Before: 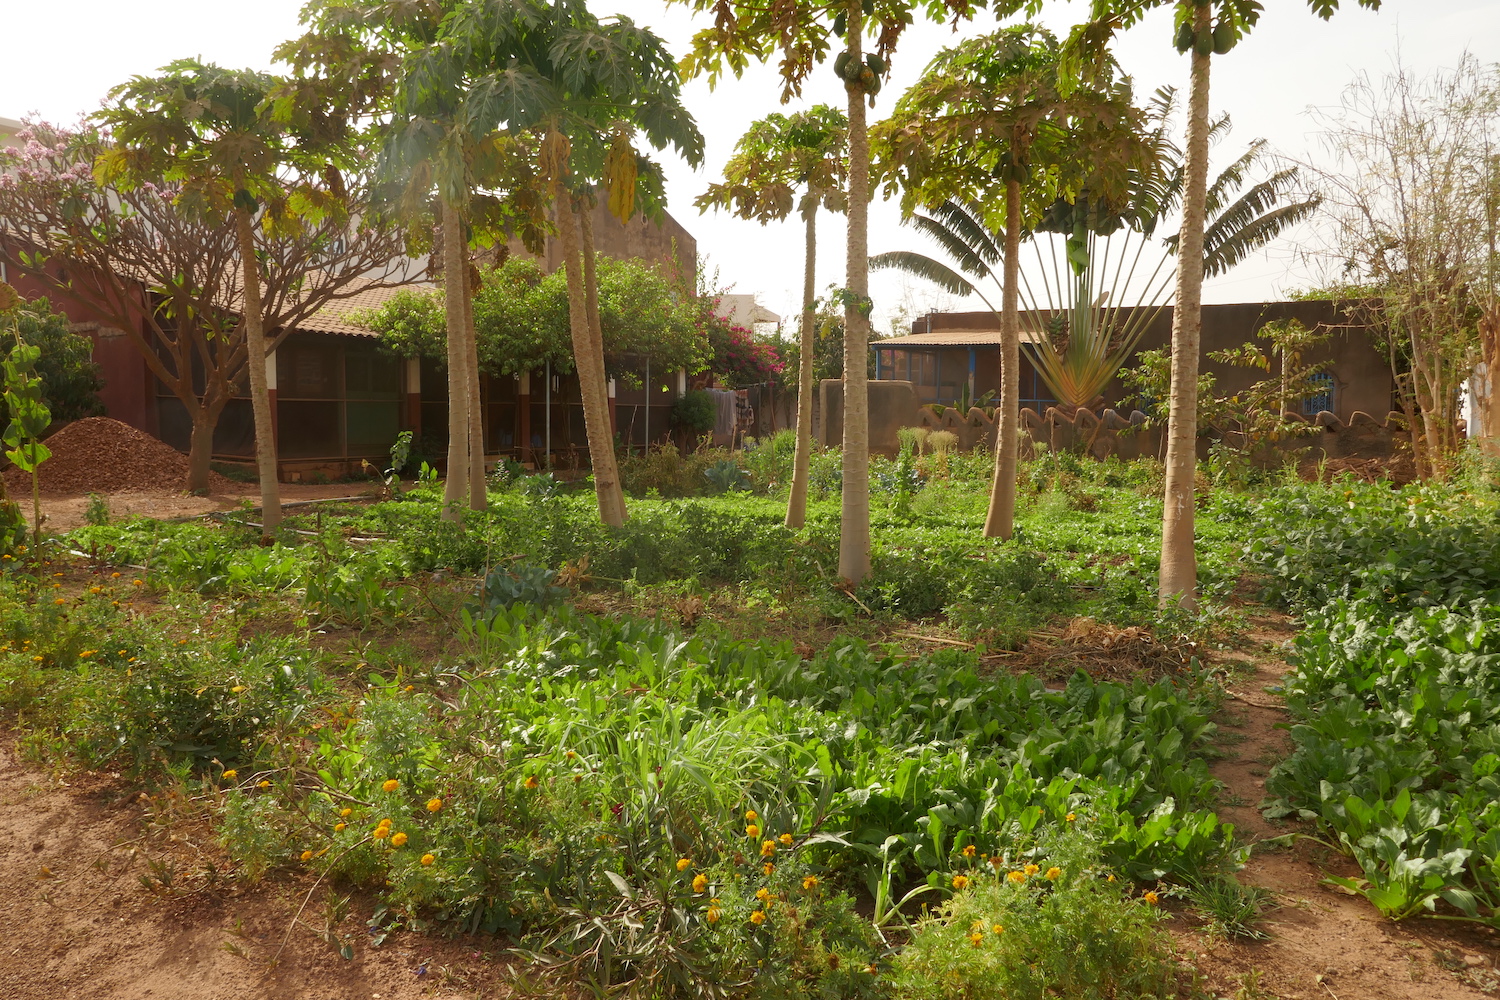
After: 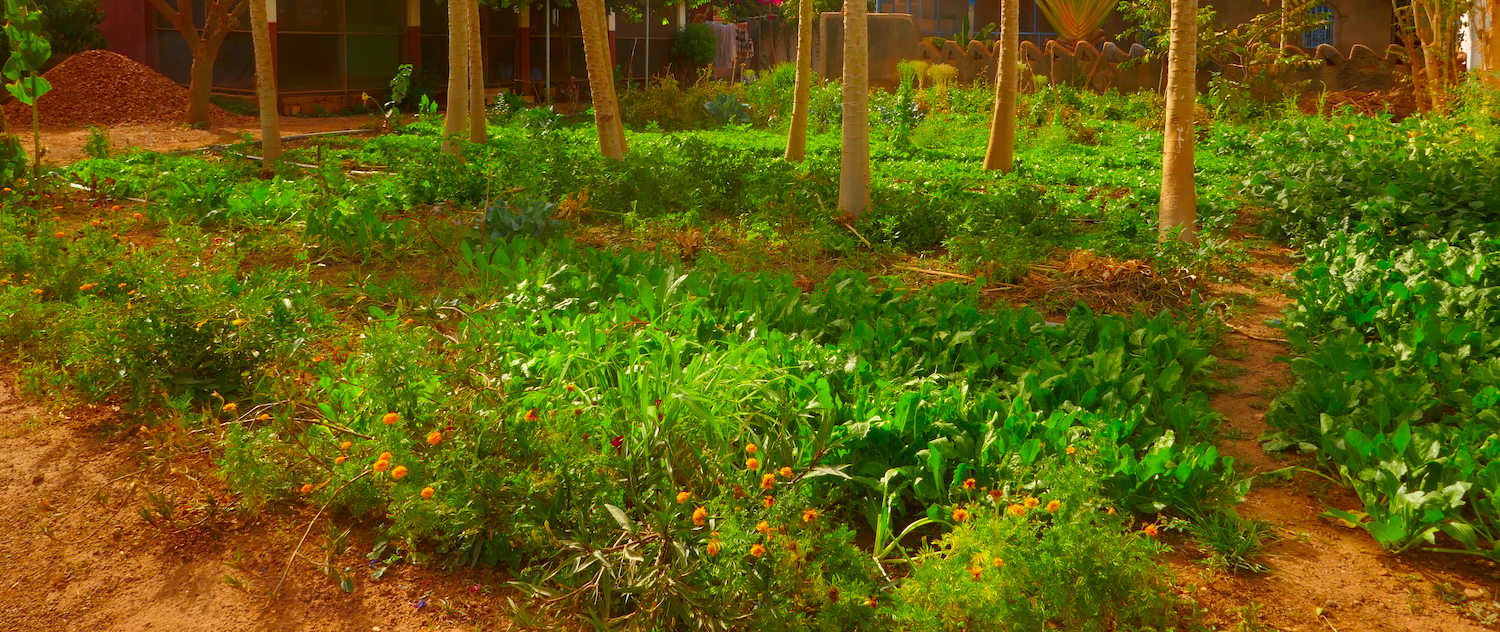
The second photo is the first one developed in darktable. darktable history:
crop and rotate: top 36.771%
color correction: highlights b* -0.005, saturation 1.86
